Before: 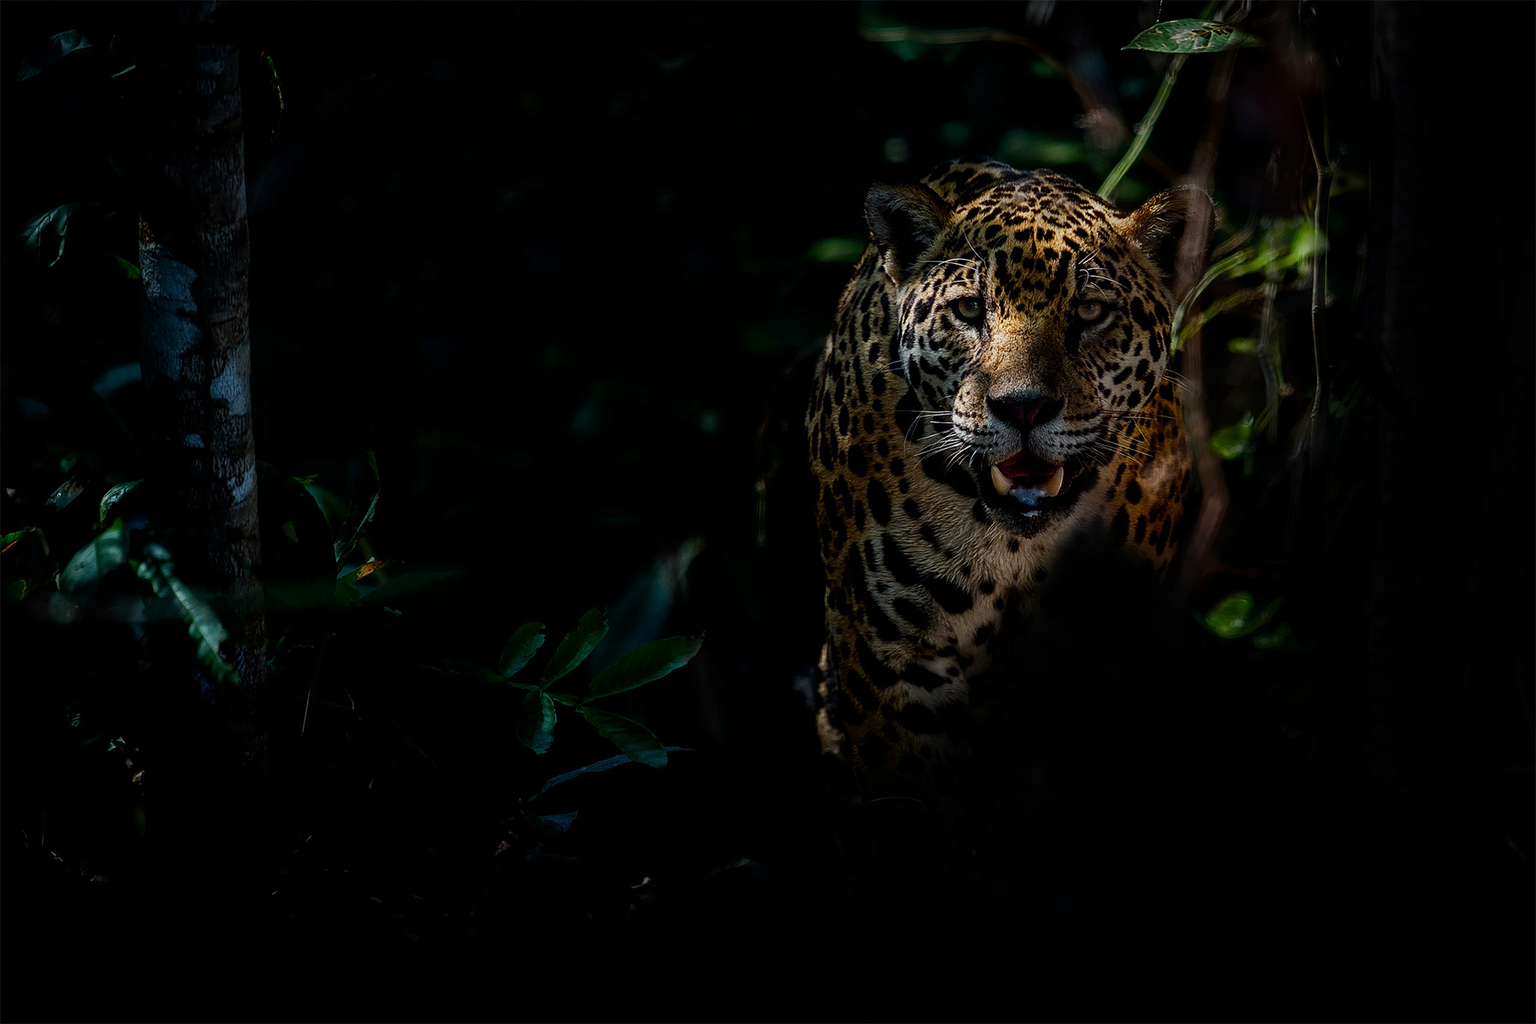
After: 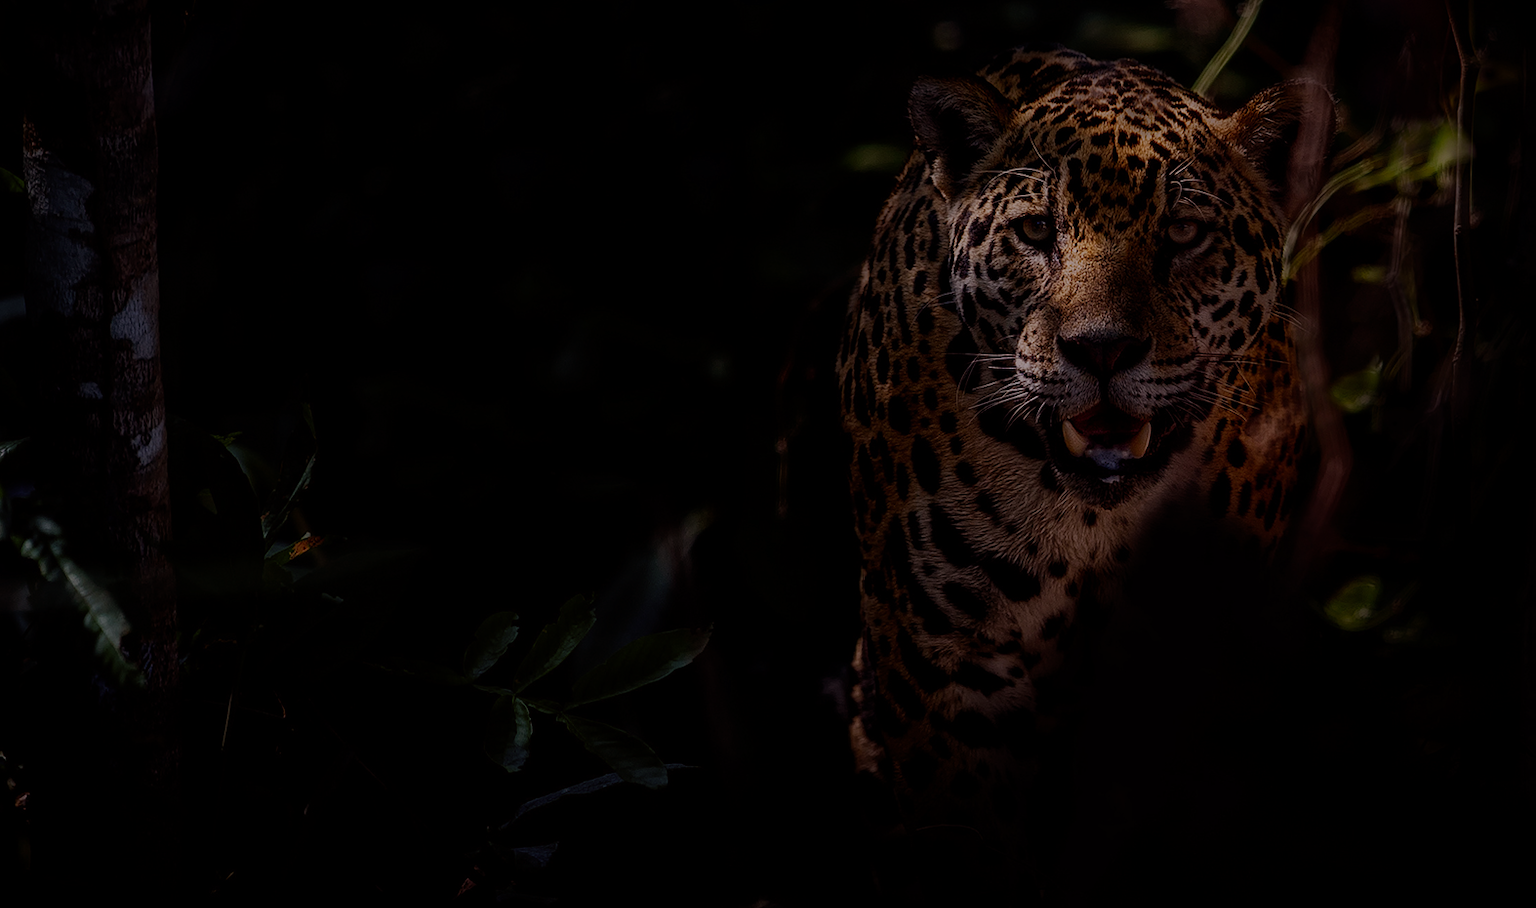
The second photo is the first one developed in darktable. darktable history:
tone equalizer: -8 EV -2 EV, -7 EV -2 EV, -6 EV -2 EV, -5 EV -2 EV, -4 EV -2 EV, -3 EV -2 EV, -2 EV -2 EV, -1 EV -1.63 EV, +0 EV -2 EV
crop: left 7.856%, top 11.836%, right 10.12%, bottom 15.387%
rgb levels: mode RGB, independent channels, levels [[0, 0.474, 1], [0, 0.5, 1], [0, 0.5, 1]]
exposure: exposure 0.2 EV, compensate highlight preservation false
